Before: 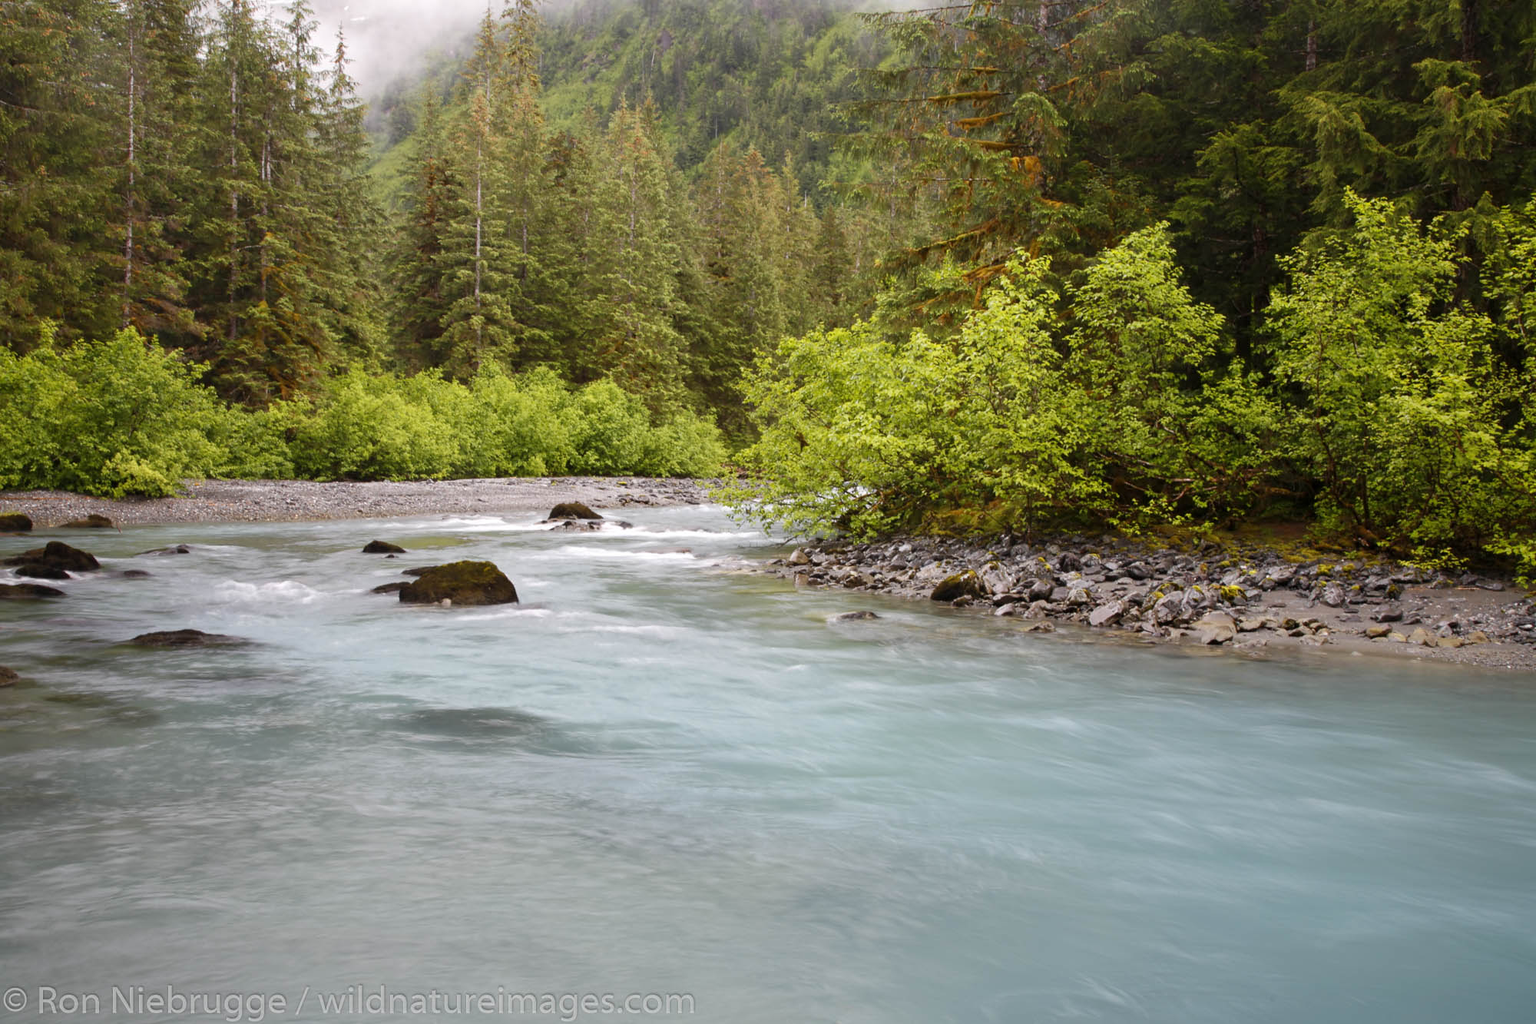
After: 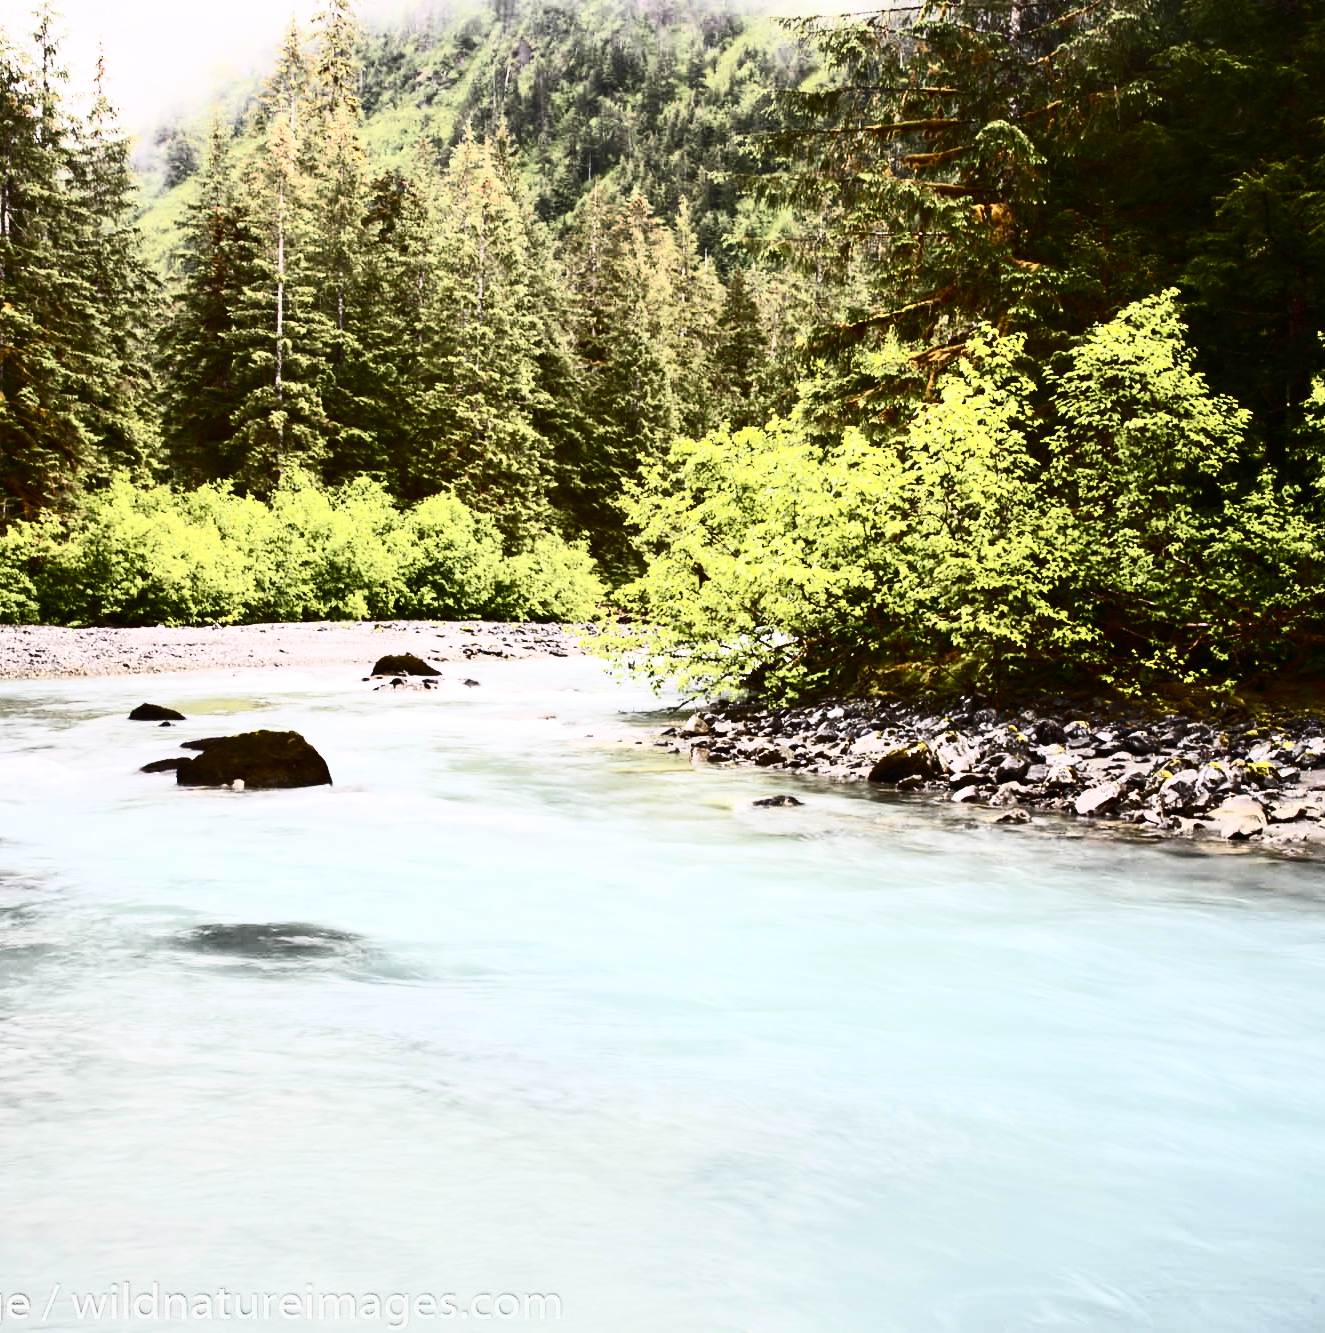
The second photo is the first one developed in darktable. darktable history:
crop: left 17.178%, right 16.536%
exposure: black level correction -0.001, exposure 0.079 EV, compensate exposure bias true, compensate highlight preservation false
contrast brightness saturation: contrast 0.927, brightness 0.194
